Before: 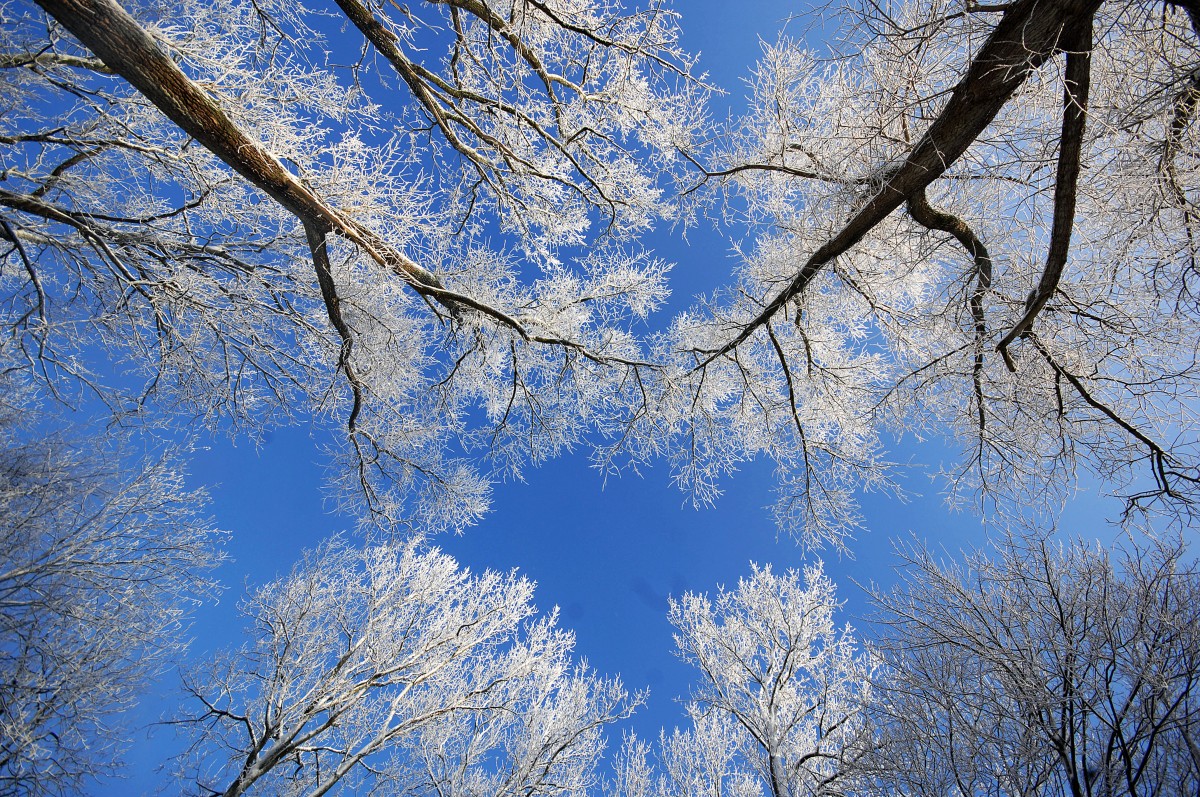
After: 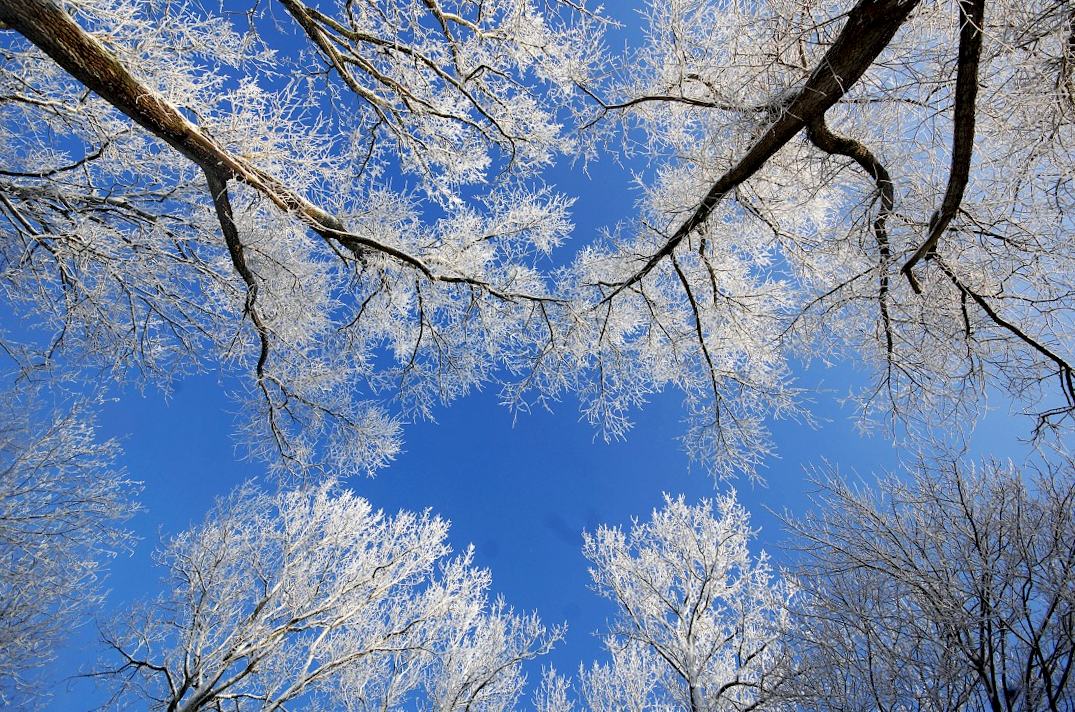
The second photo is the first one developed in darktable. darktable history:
exposure: black level correction 0.005, exposure 0.004 EV, compensate highlight preservation false
crop and rotate: angle 2.1°, left 5.488%, top 5.679%
